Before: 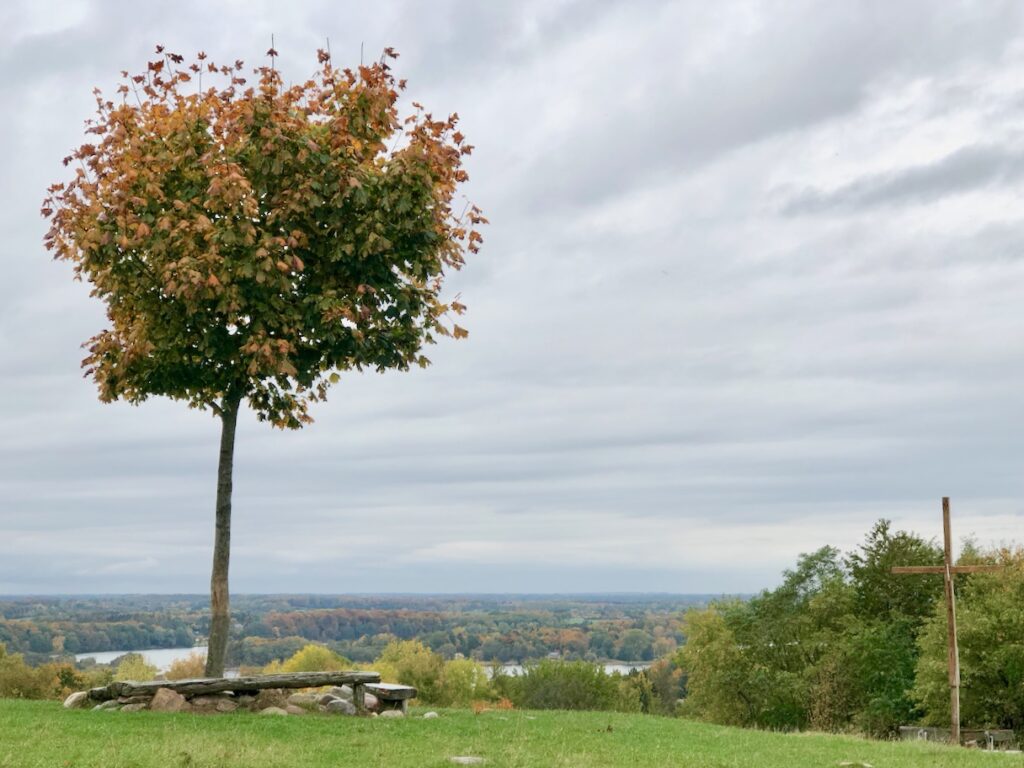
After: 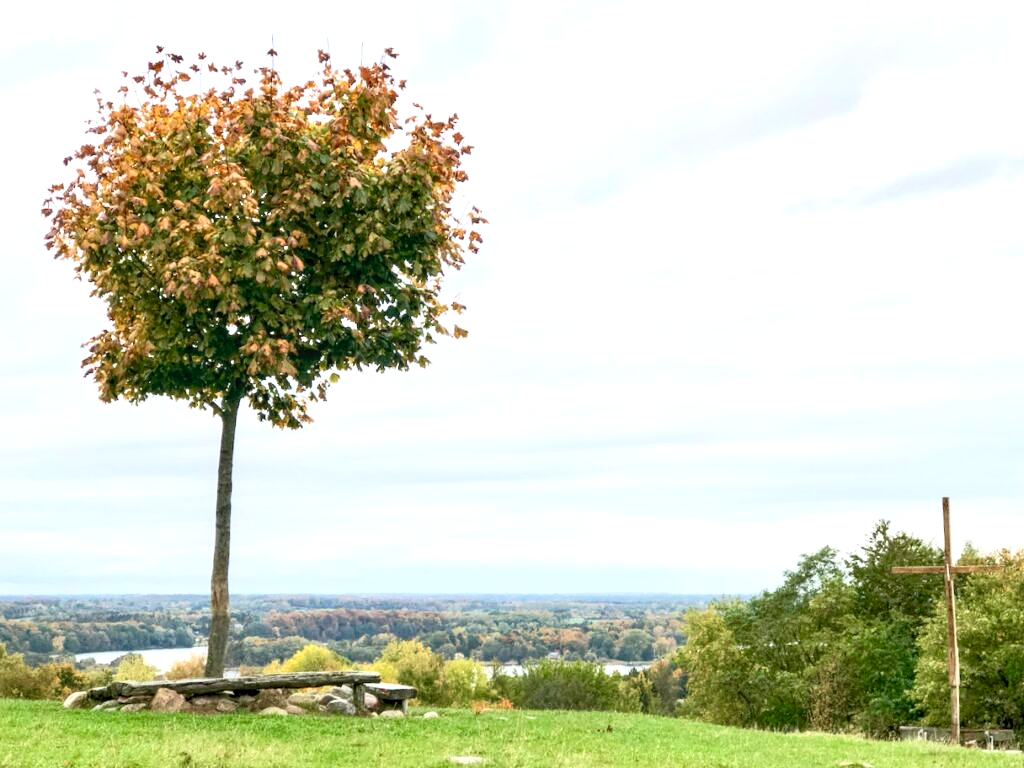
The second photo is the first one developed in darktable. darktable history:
base curve: curves: ch0 [(0, 0) (0.257, 0.25) (0.482, 0.586) (0.757, 0.871) (1, 1)]
exposure: exposure 0.77 EV, compensate highlight preservation false
local contrast: on, module defaults
